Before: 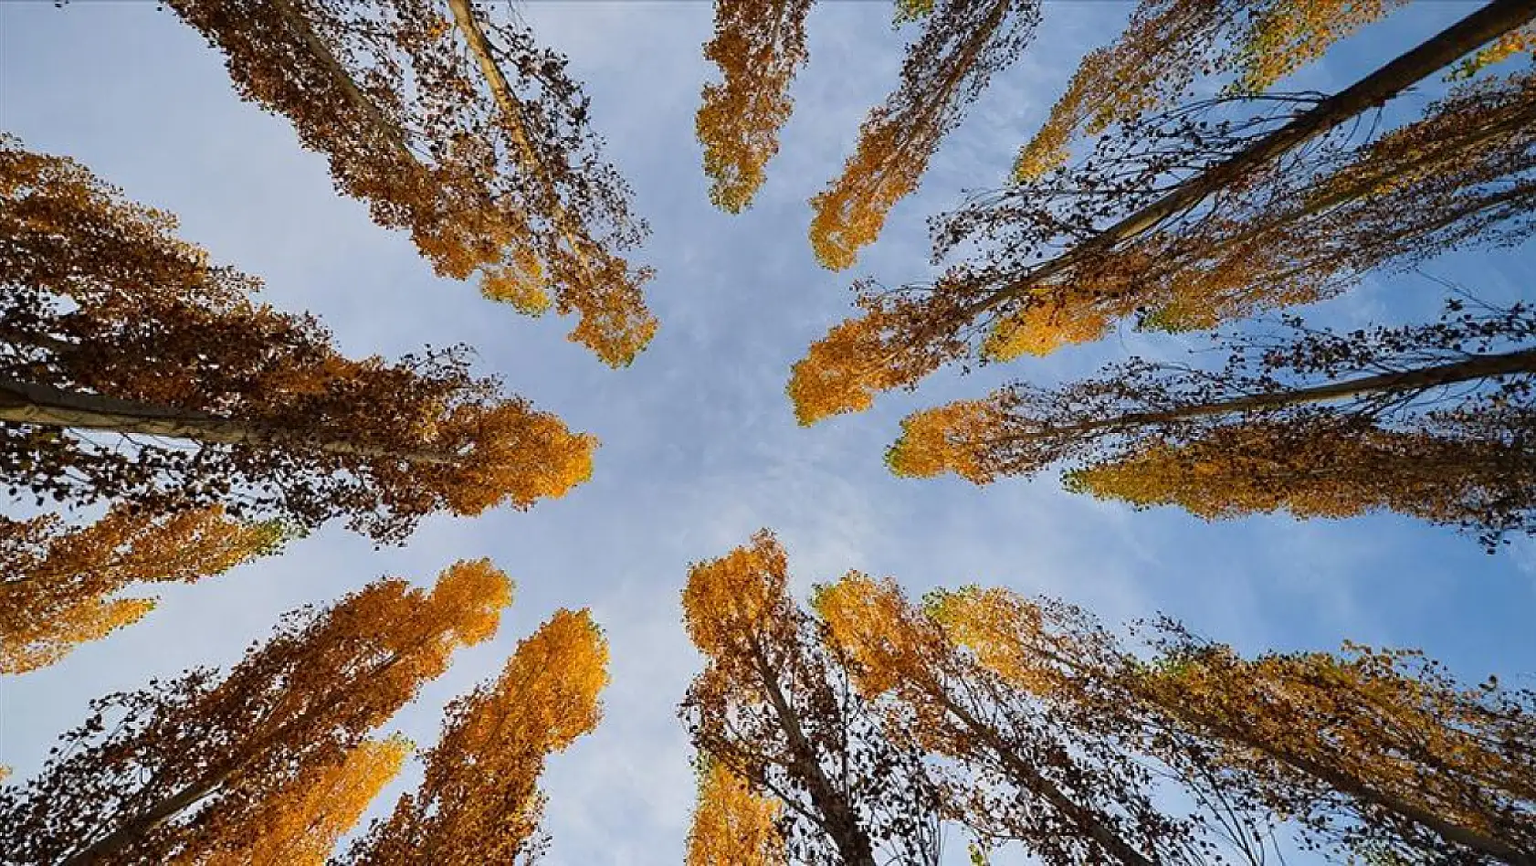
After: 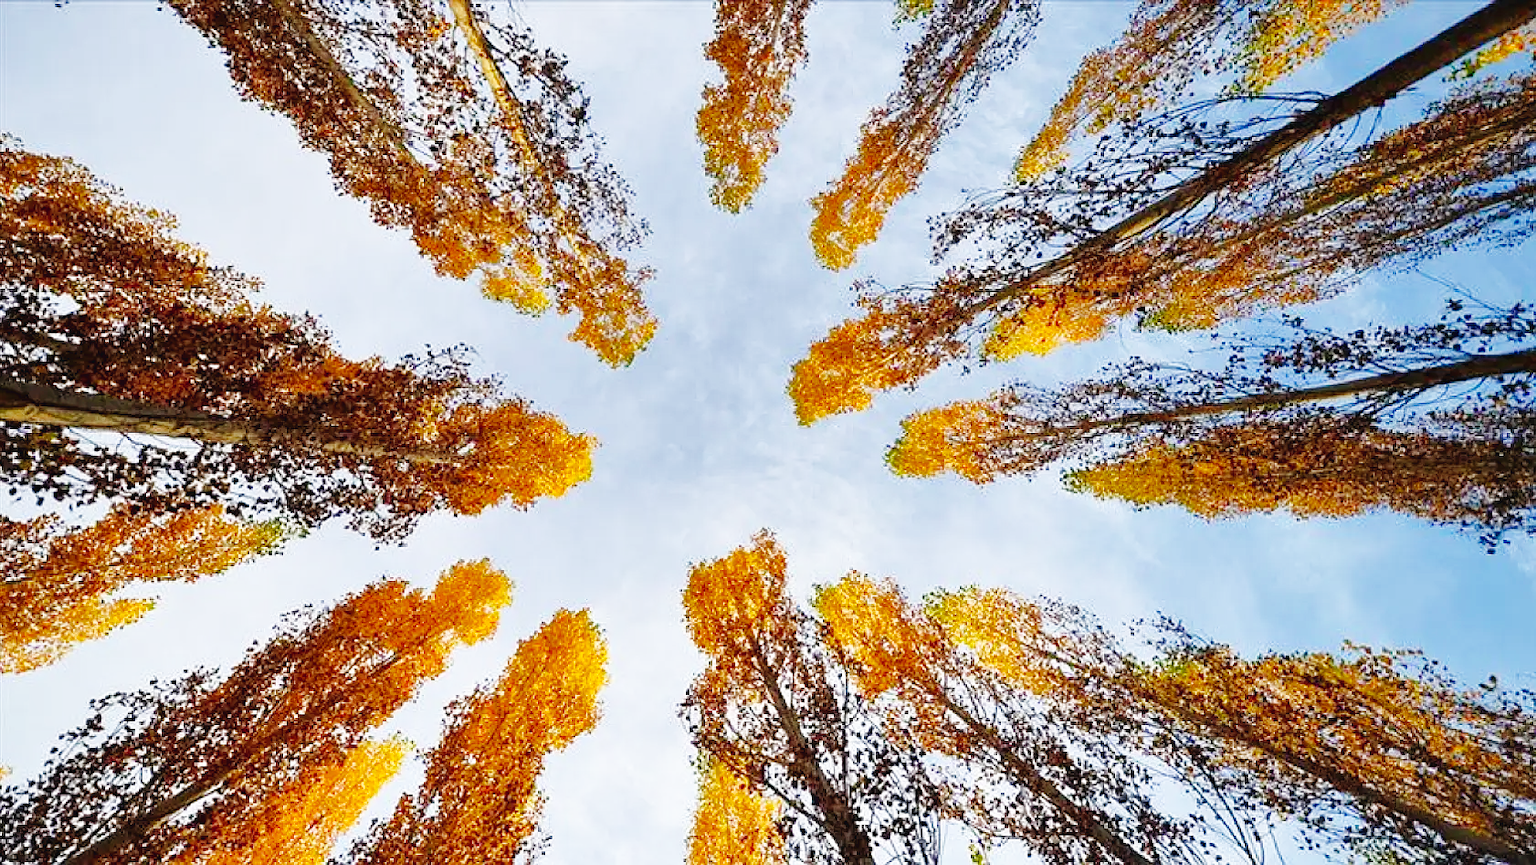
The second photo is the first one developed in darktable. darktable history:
shadows and highlights: on, module defaults
base curve: curves: ch0 [(0, 0.003) (0.001, 0.002) (0.006, 0.004) (0.02, 0.022) (0.048, 0.086) (0.094, 0.234) (0.162, 0.431) (0.258, 0.629) (0.385, 0.8) (0.548, 0.918) (0.751, 0.988) (1, 1)], preserve colors none
